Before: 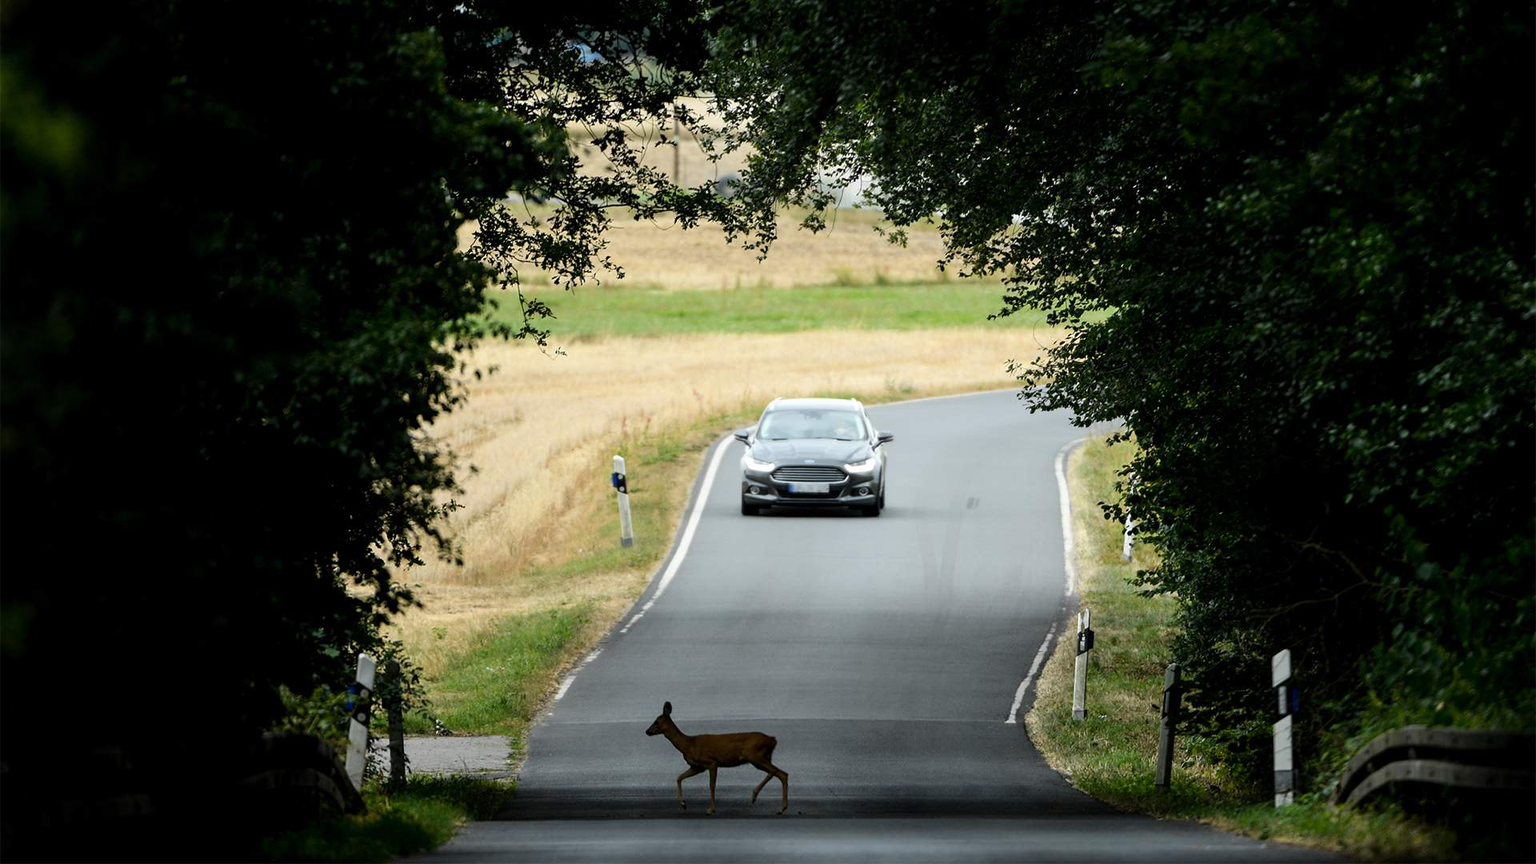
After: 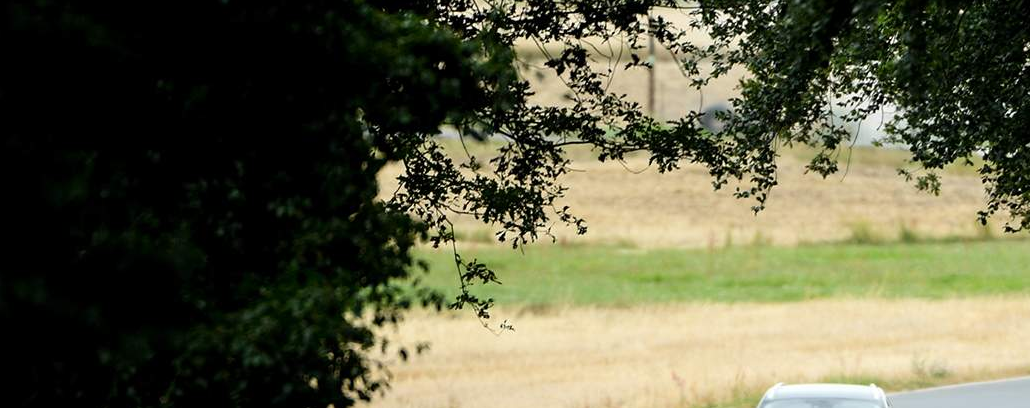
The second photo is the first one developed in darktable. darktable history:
white balance: emerald 1
crop: left 10.121%, top 10.631%, right 36.218%, bottom 51.526%
